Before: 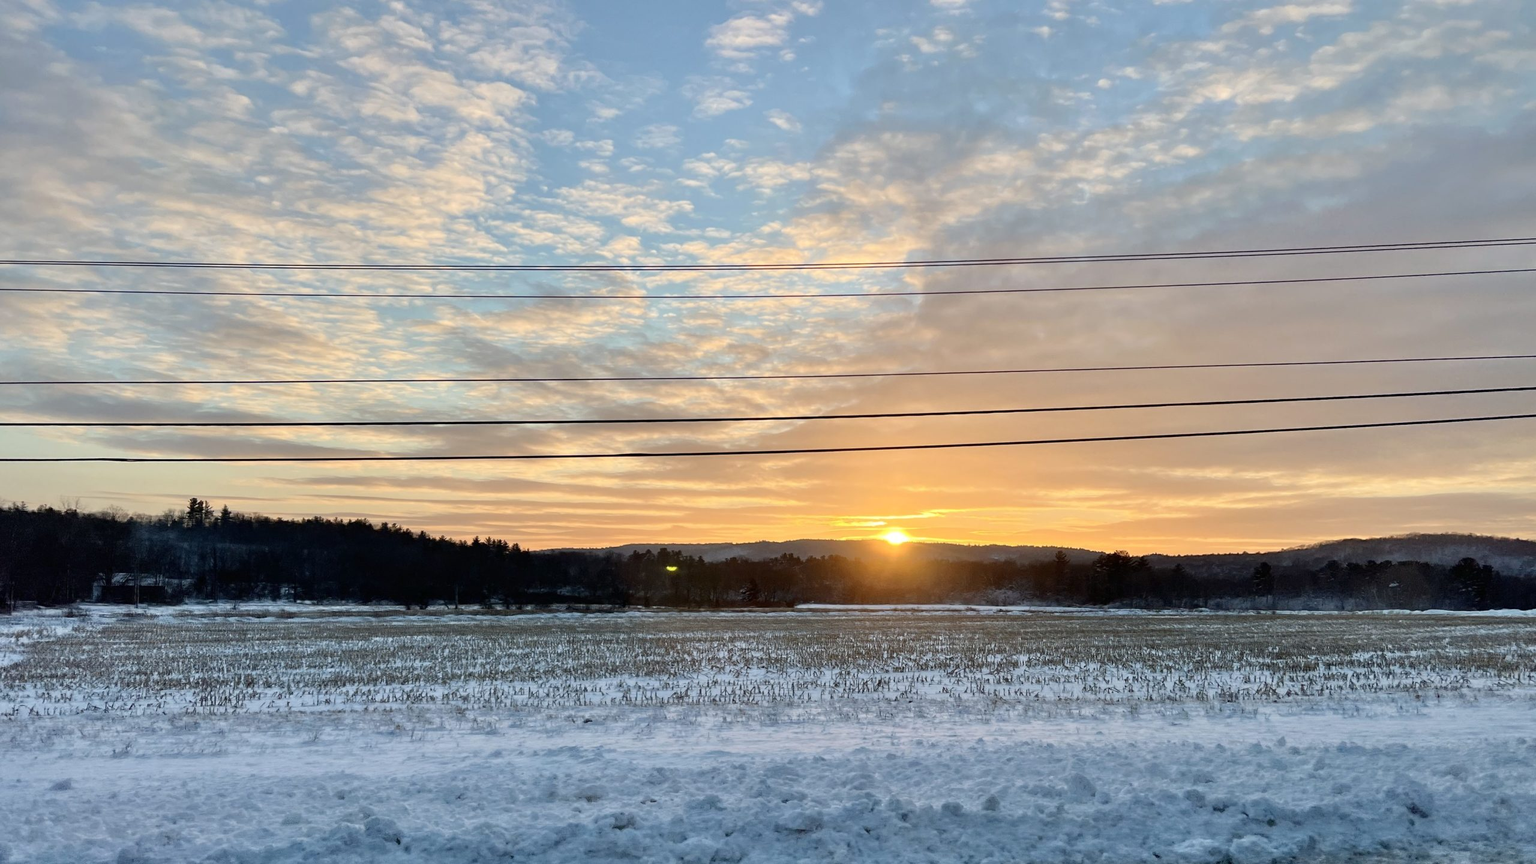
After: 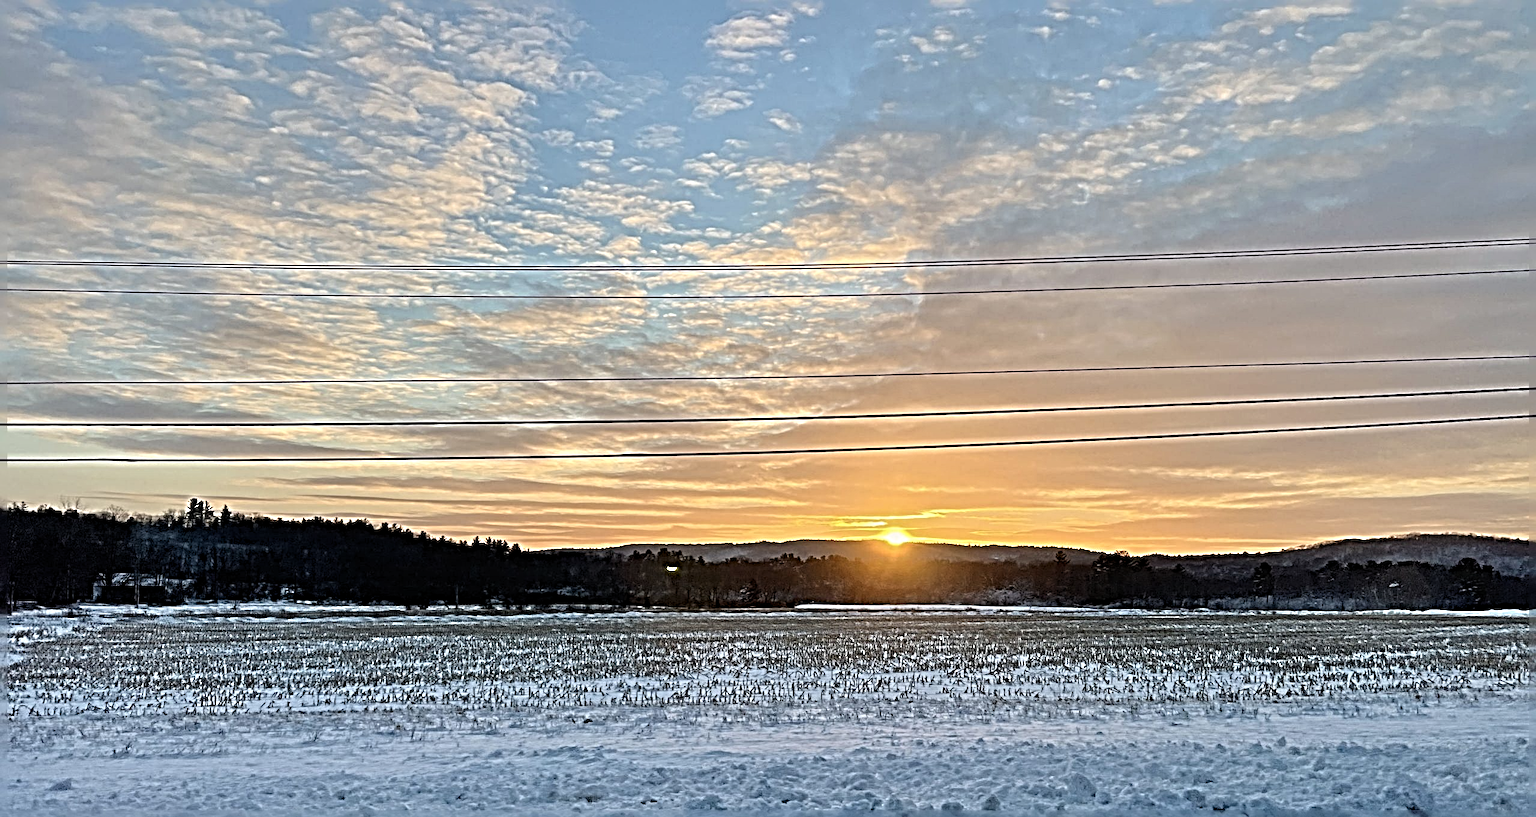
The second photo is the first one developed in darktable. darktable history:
levels: levels [0.016, 0.5, 0.996]
crop and rotate: top 0.006%, bottom 5.301%
shadows and highlights: shadows 36.26, highlights -27.35, soften with gaussian
sharpen: radius 6.27, amount 1.802, threshold 0.125
contrast equalizer: octaves 7, y [[0.6 ×6], [0.55 ×6], [0 ×6], [0 ×6], [0 ×6]], mix -0.305
